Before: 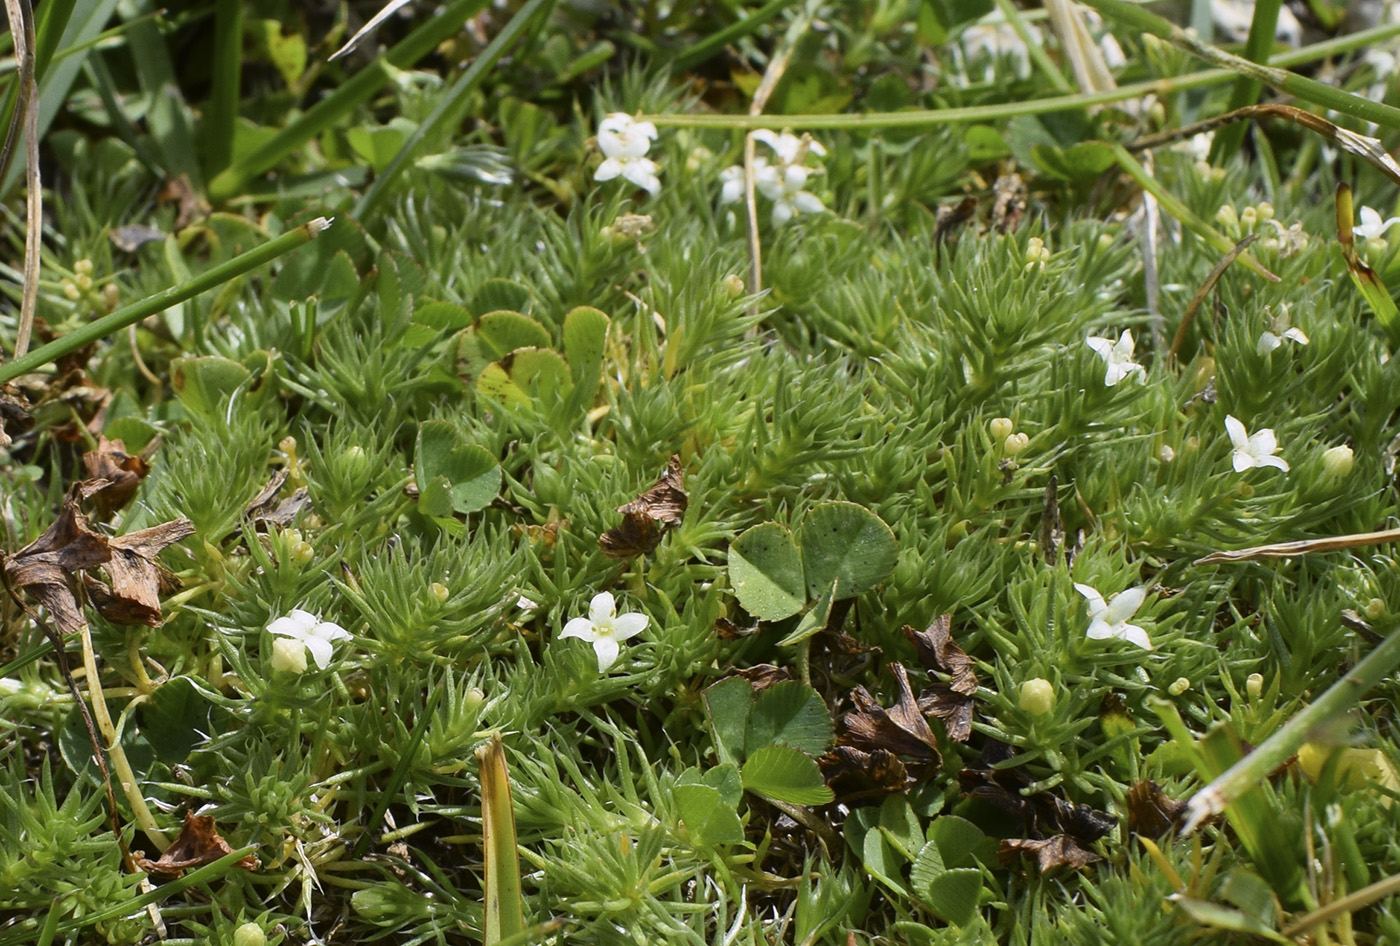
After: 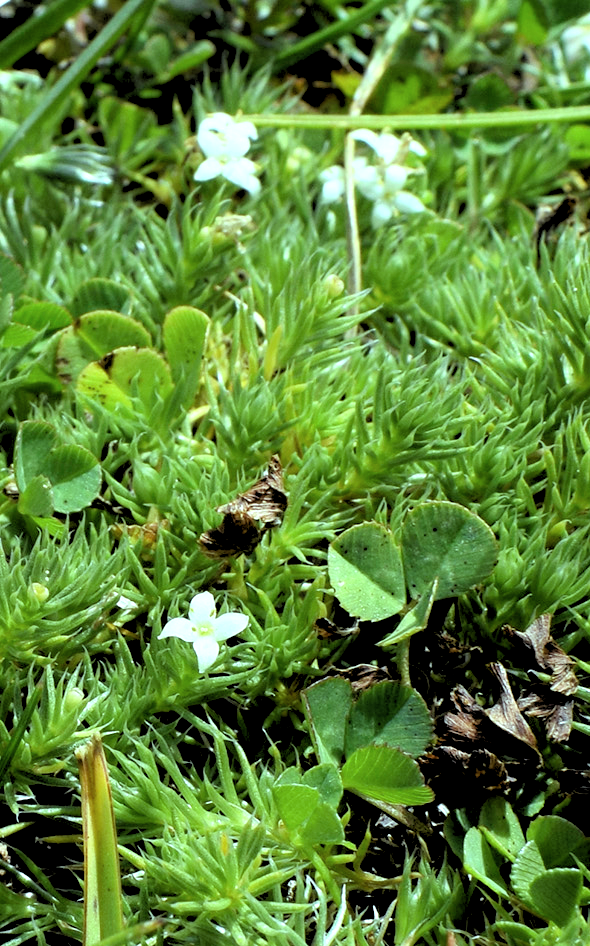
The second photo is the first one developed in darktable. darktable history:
color balance: mode lift, gamma, gain (sRGB), lift [0.997, 0.979, 1.021, 1.011], gamma [1, 1.084, 0.916, 0.998], gain [1, 0.87, 1.13, 1.101], contrast 4.55%, contrast fulcrum 38.24%, output saturation 104.09%
crop: left 28.583%, right 29.231%
rgb levels: levels [[0.029, 0.461, 0.922], [0, 0.5, 1], [0, 0.5, 1]]
contrast brightness saturation: saturation -0.04
exposure: exposure 0.376 EV, compensate highlight preservation false
